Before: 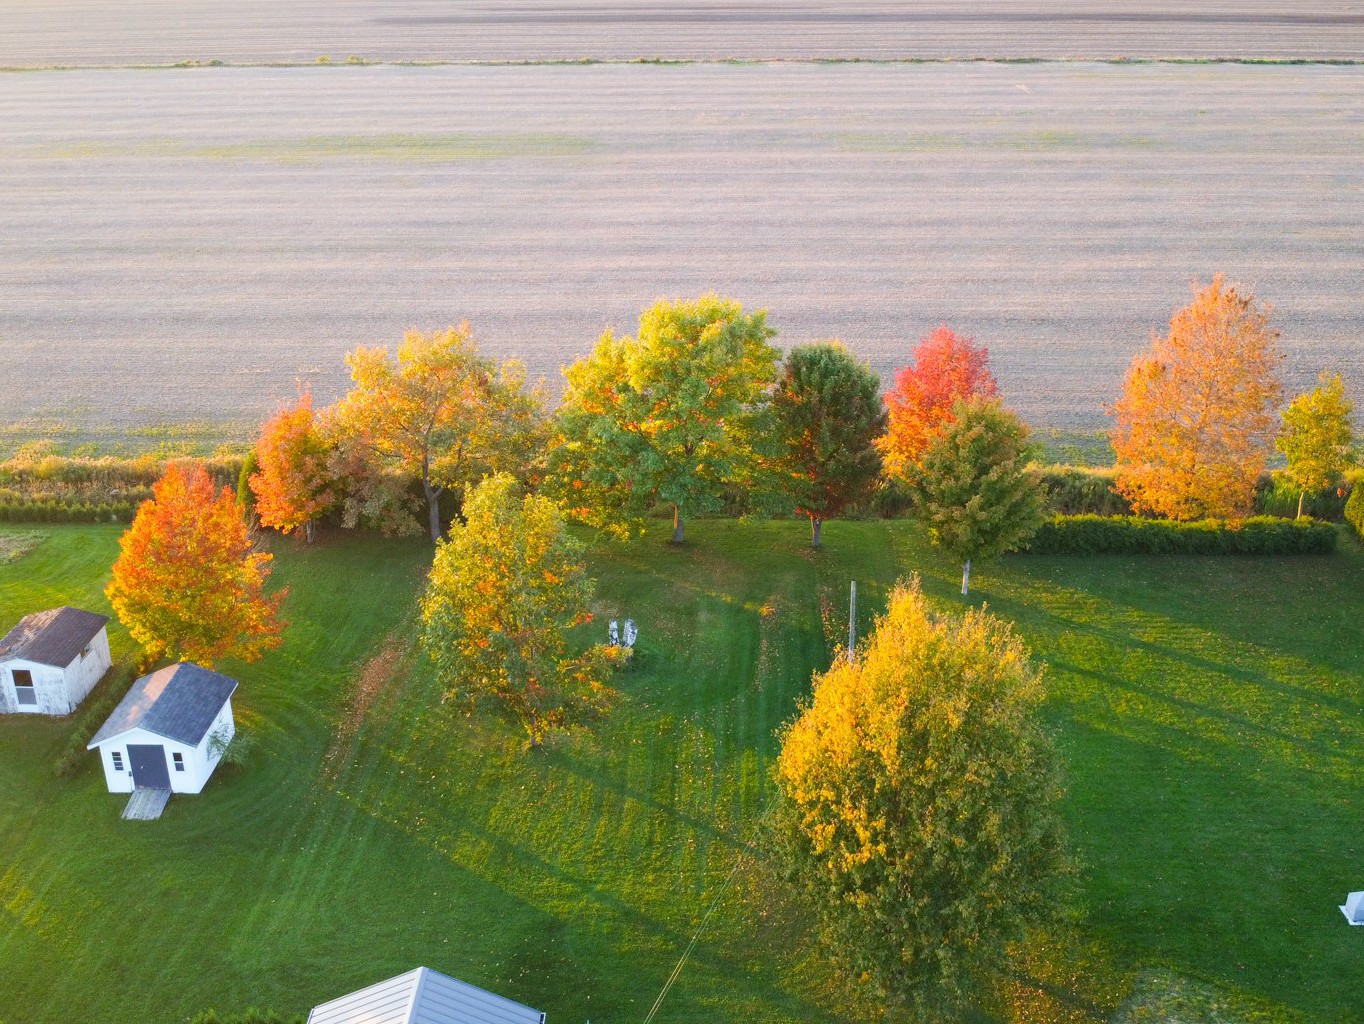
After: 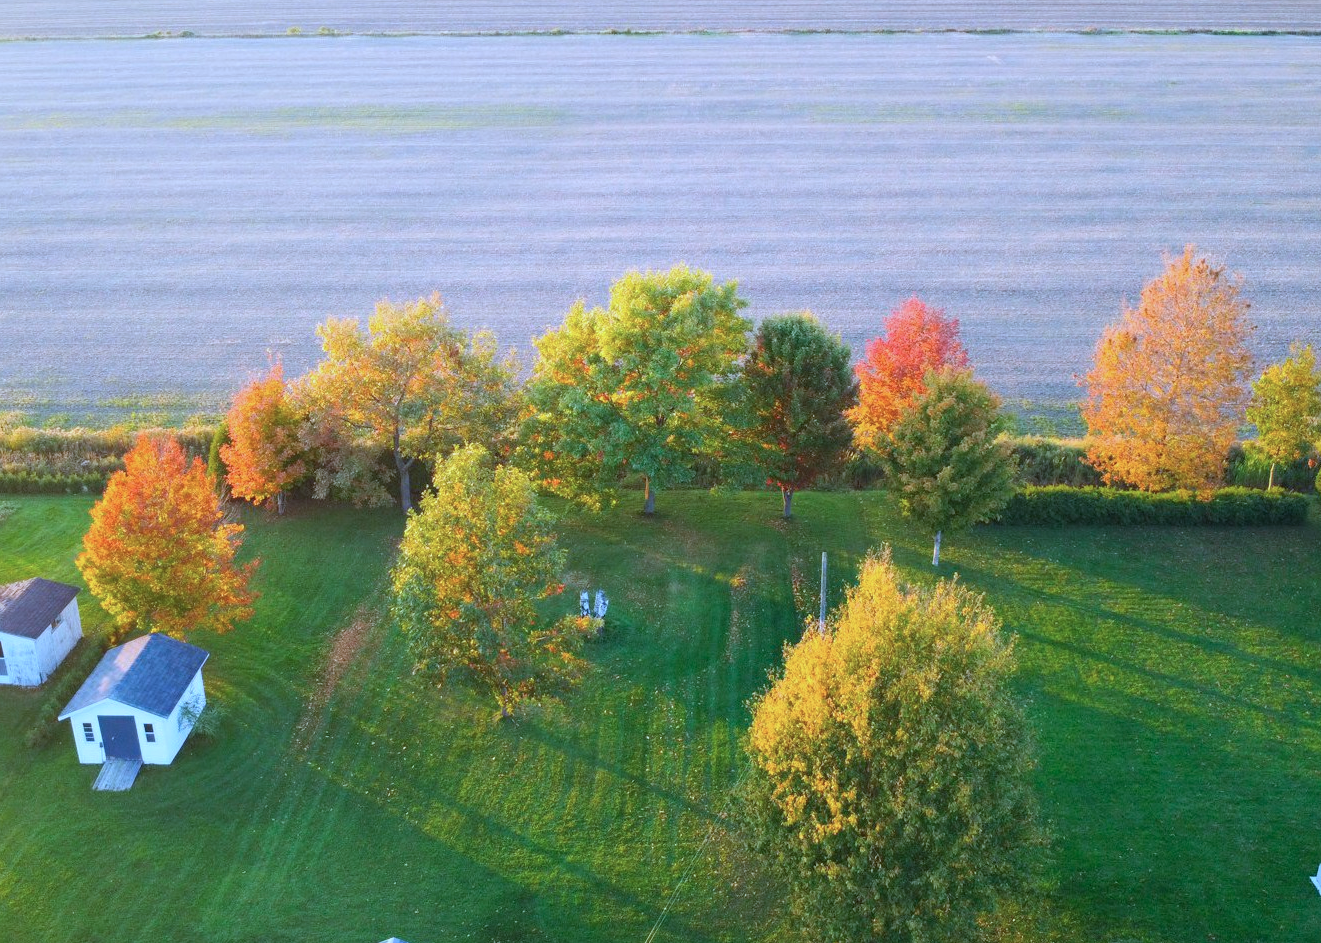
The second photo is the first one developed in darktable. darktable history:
color zones: curves: ch0 [(0, 0.5) (0.143, 0.5) (0.286, 0.5) (0.429, 0.5) (0.571, 0.5) (0.714, 0.476) (0.857, 0.5) (1, 0.5)]; ch2 [(0, 0.5) (0.143, 0.5) (0.286, 0.5) (0.429, 0.5) (0.571, 0.5) (0.714, 0.487) (0.857, 0.5) (1, 0.5)]
color calibration: illuminant custom, x 0.391, y 0.392, temperature 3850 K, gamut compression 0.985
crop: left 2.138%, top 2.842%, right 0.96%, bottom 4.978%
